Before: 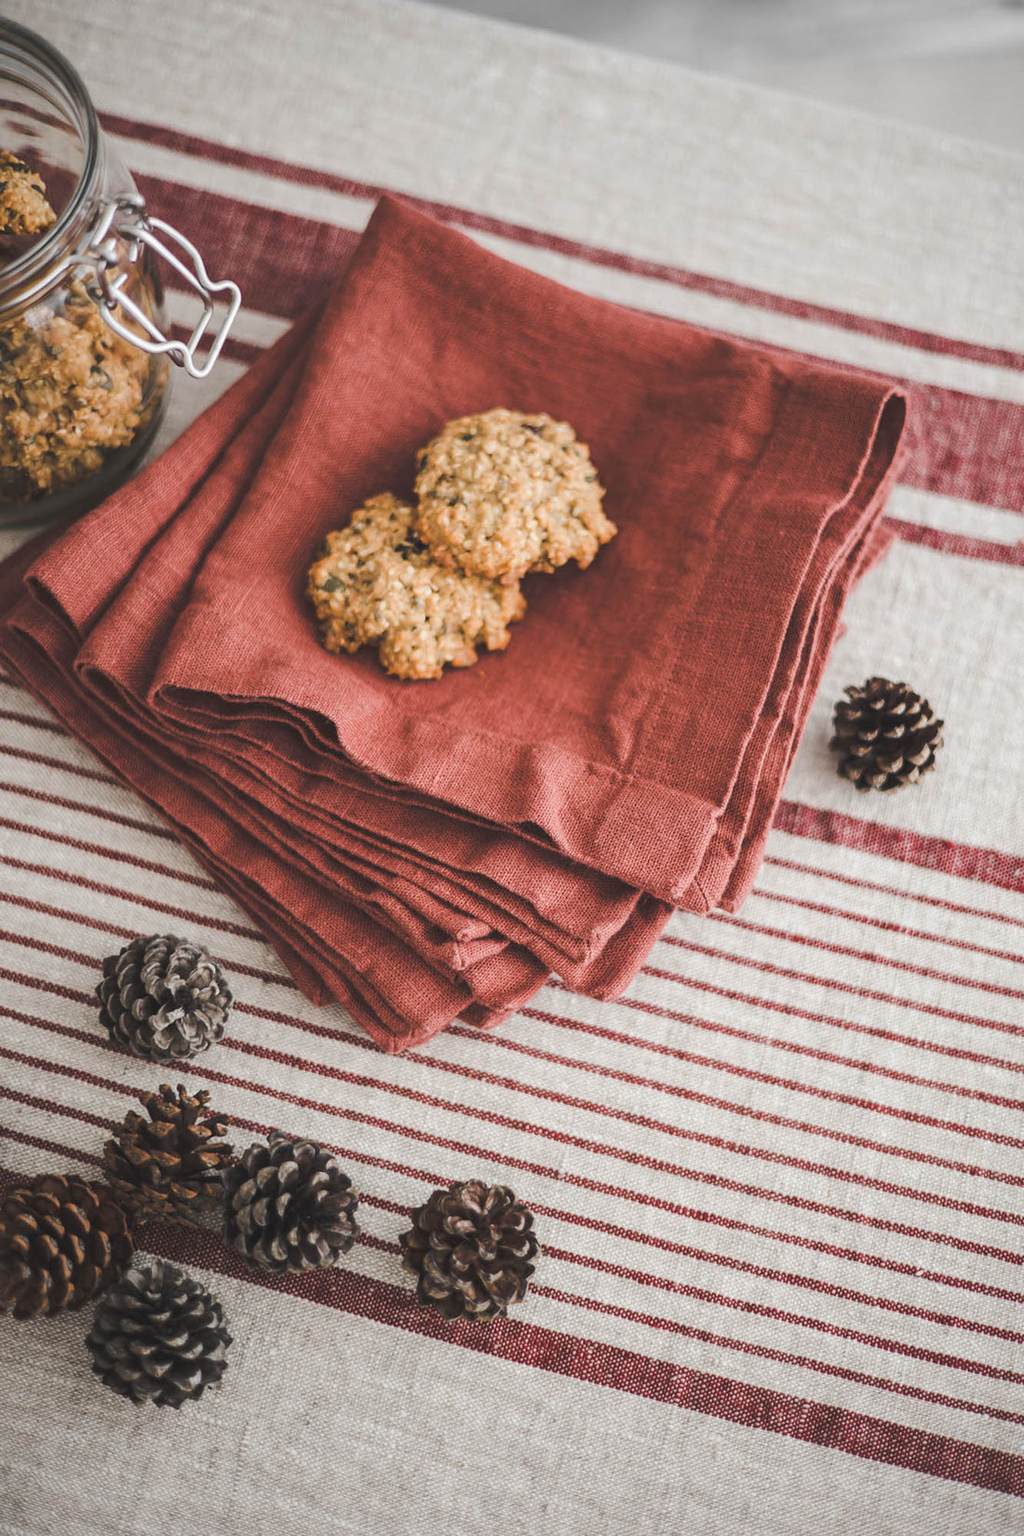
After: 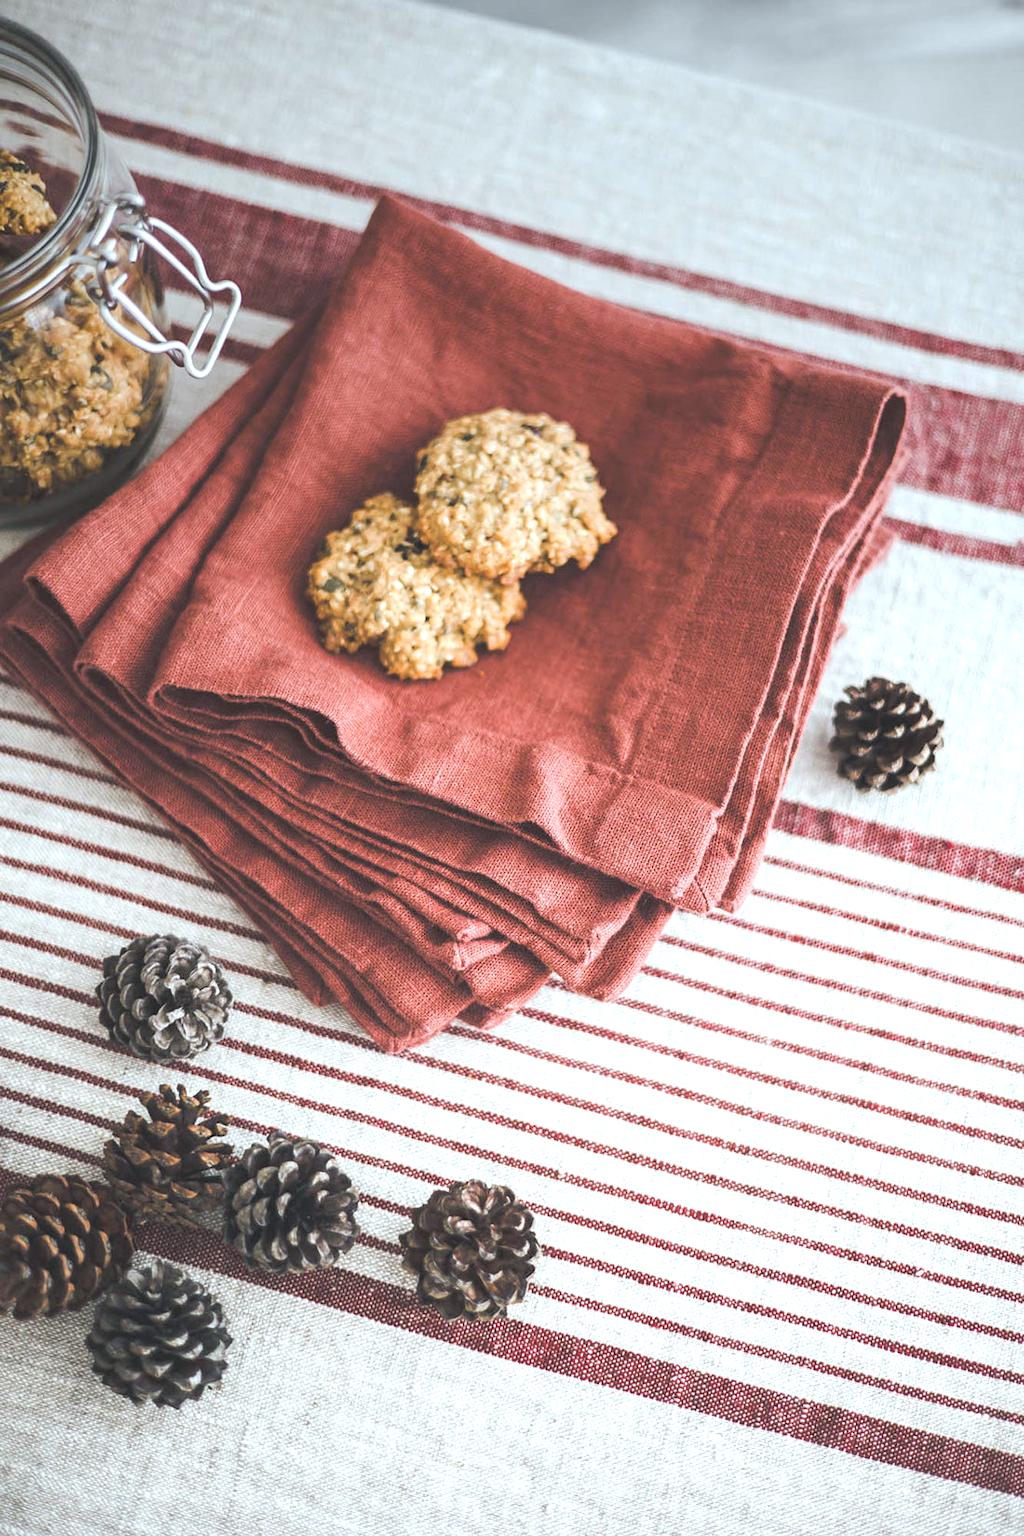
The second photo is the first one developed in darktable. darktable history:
white balance: red 0.925, blue 1.046
exposure: black level correction 0, exposure 1 EV, compensate exposure bias true, compensate highlight preservation false
graduated density: on, module defaults
